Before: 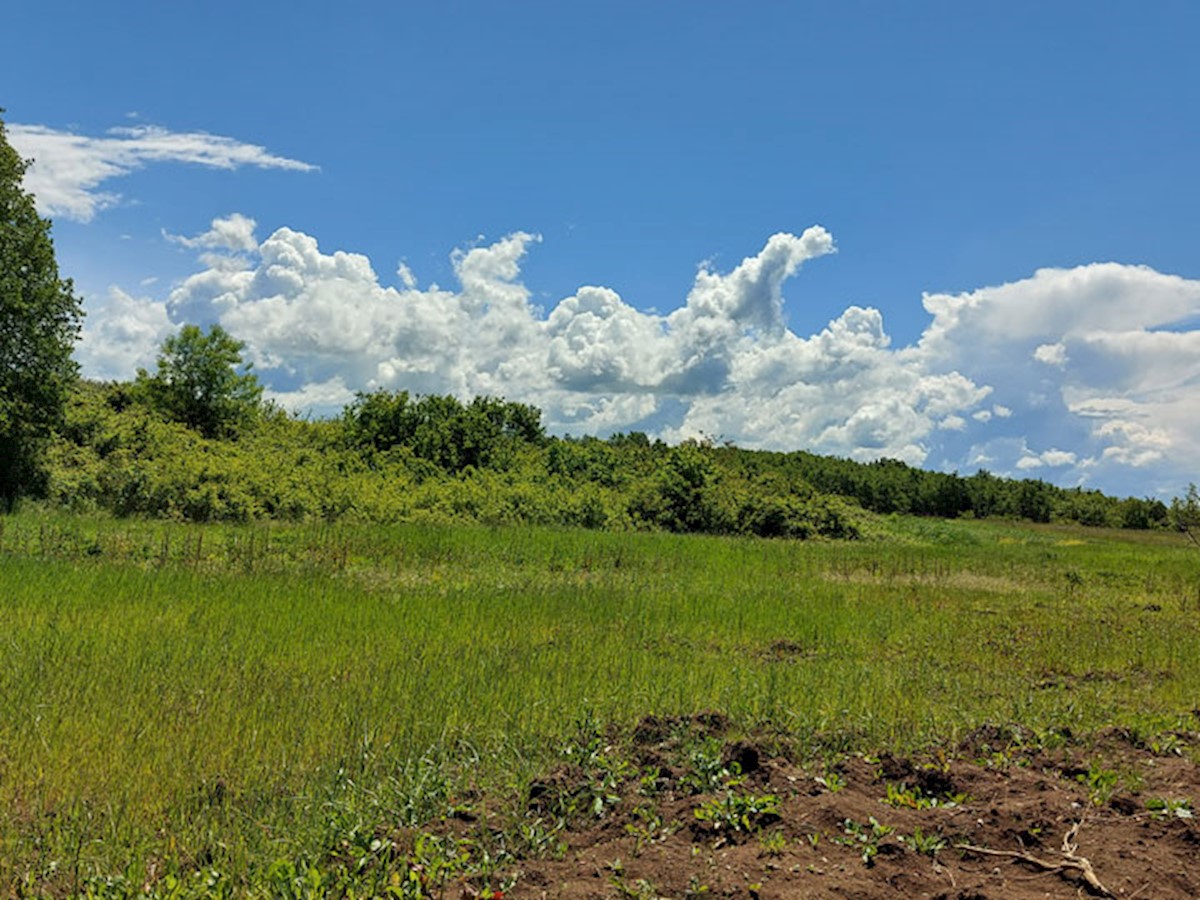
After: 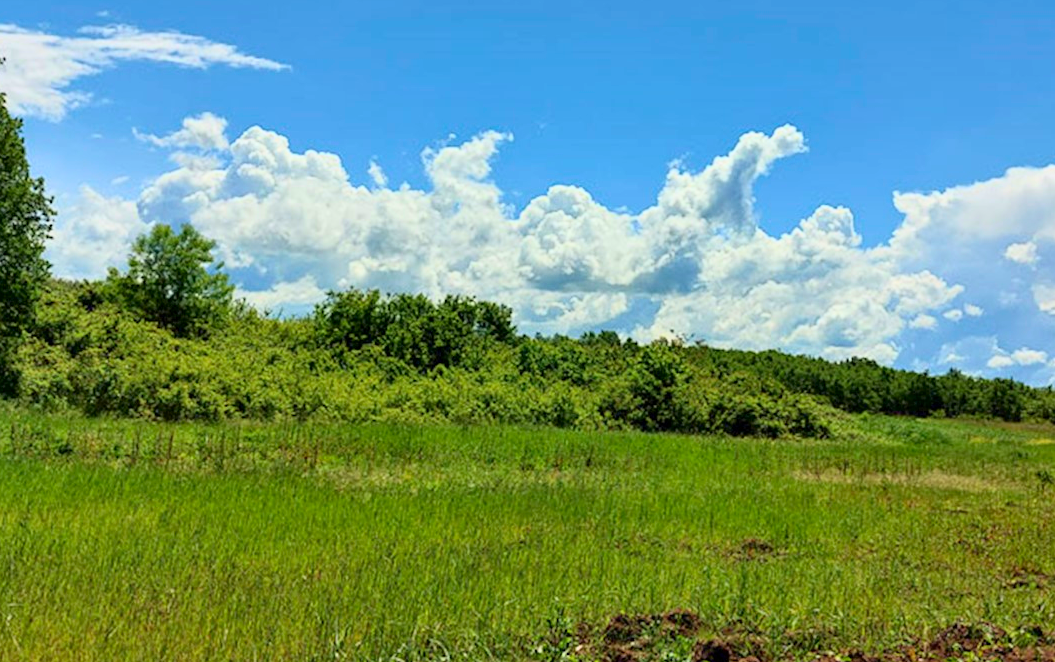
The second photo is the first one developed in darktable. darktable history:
tone equalizer: on, module defaults
crop and rotate: left 2.425%, top 11.305%, right 9.6%, bottom 15.08%
tone curve: curves: ch0 [(0, 0) (0.091, 0.075) (0.409, 0.457) (0.733, 0.82) (0.844, 0.908) (0.909, 0.942) (1, 0.973)]; ch1 [(0, 0) (0.437, 0.404) (0.5, 0.5) (0.529, 0.556) (0.58, 0.606) (0.616, 0.654) (1, 1)]; ch2 [(0, 0) (0.442, 0.415) (0.5, 0.5) (0.535, 0.557) (0.585, 0.62) (1, 1)], color space Lab, independent channels, preserve colors none
